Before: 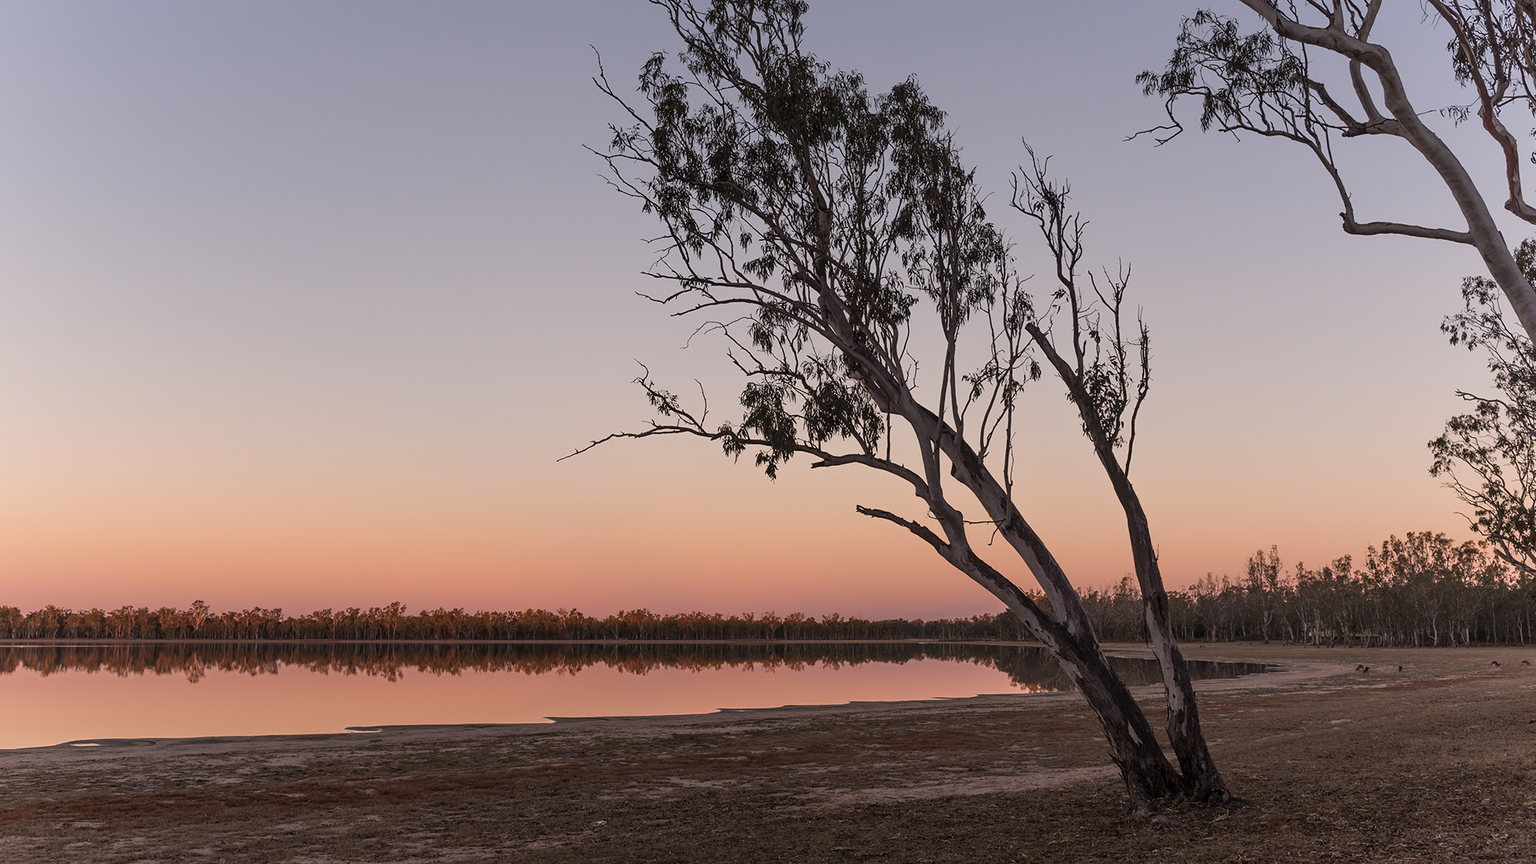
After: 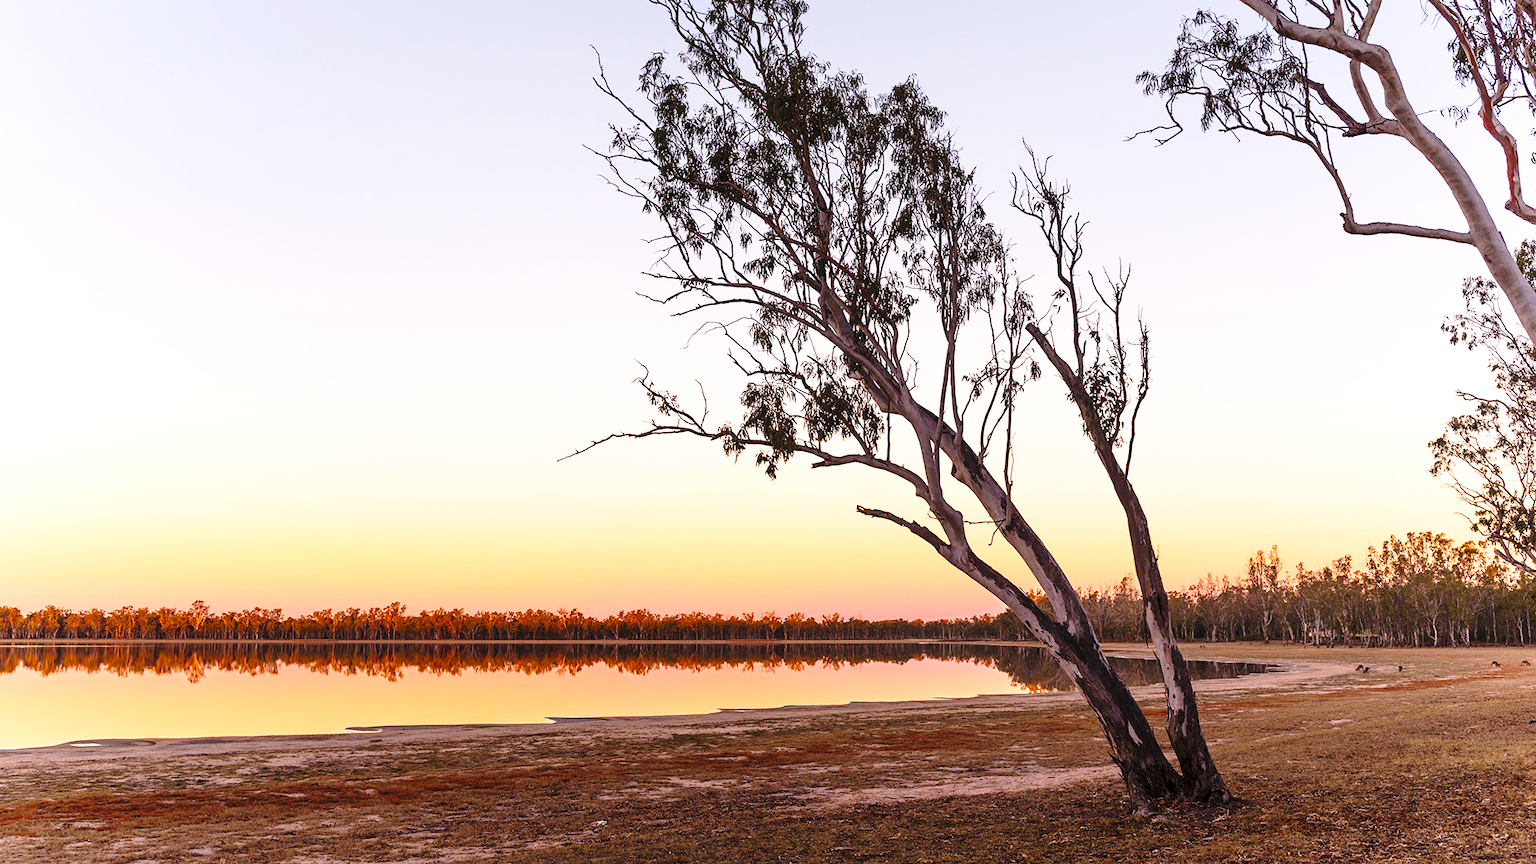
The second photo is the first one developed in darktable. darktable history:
base curve: curves: ch0 [(0, 0) (0.028, 0.03) (0.121, 0.232) (0.46, 0.748) (0.859, 0.968) (1, 1)], preserve colors none
color balance rgb: linear chroma grading › global chroma 10%, perceptual saturation grading › global saturation 40%, perceptual brilliance grading › global brilliance 30%, global vibrance 20%
